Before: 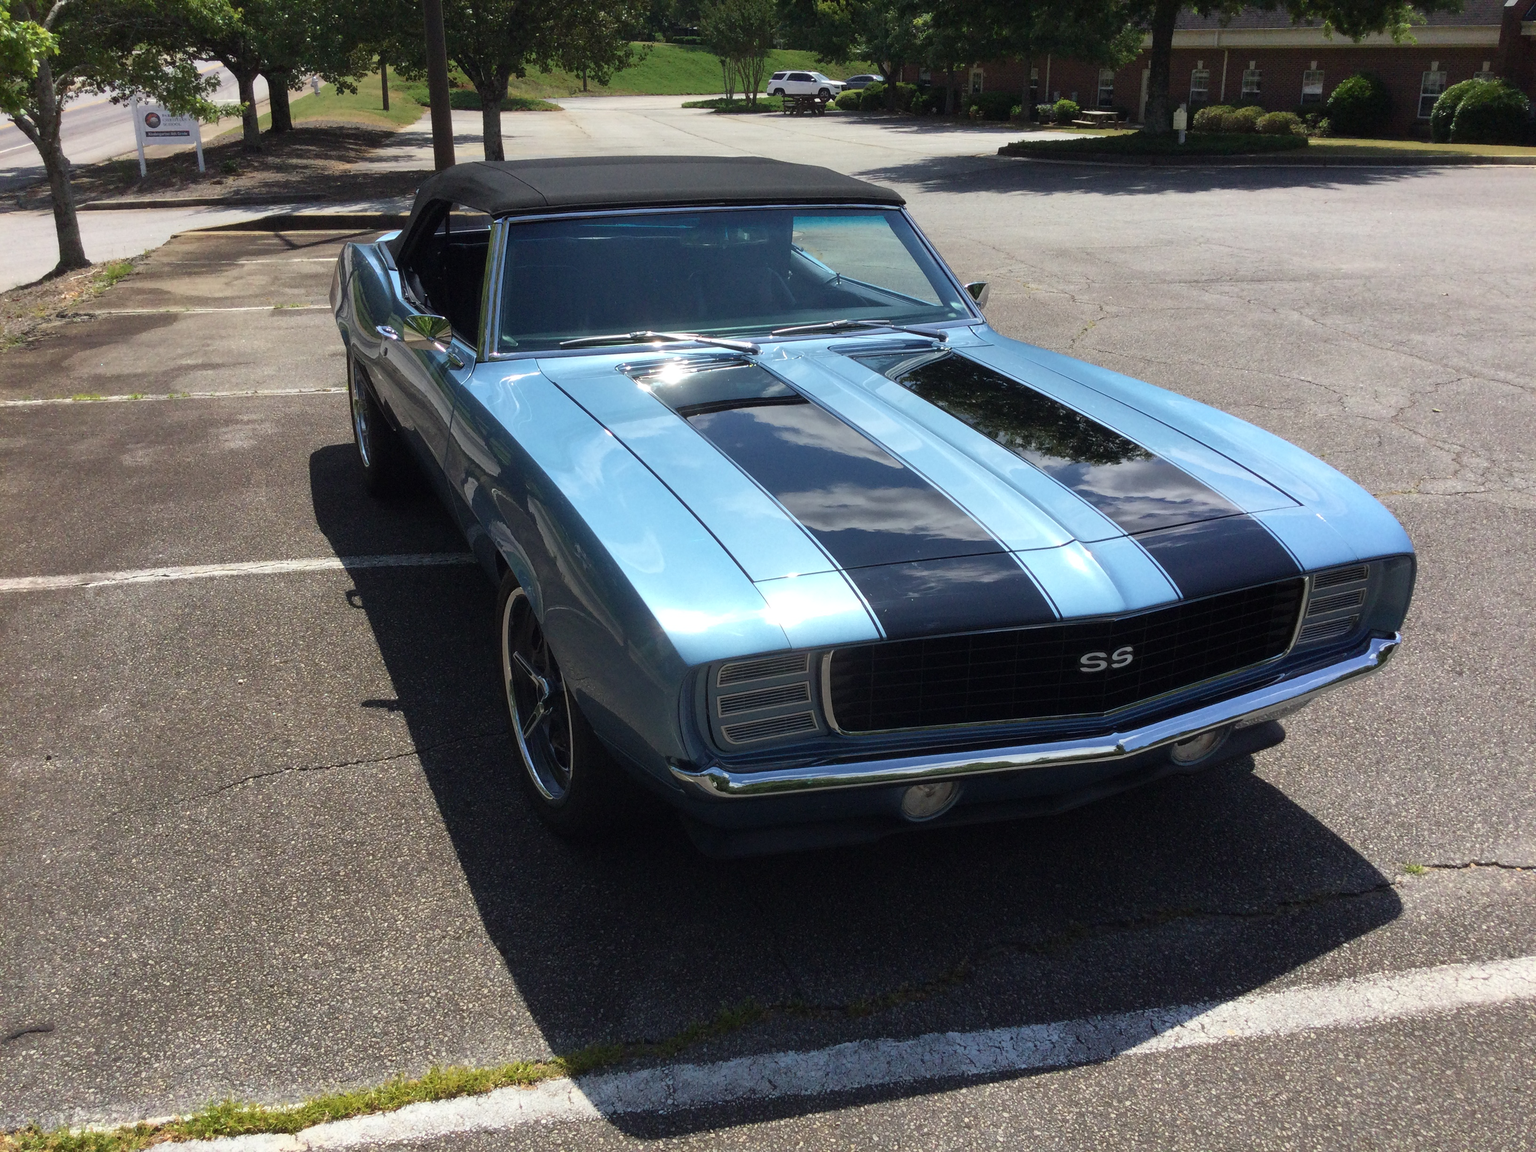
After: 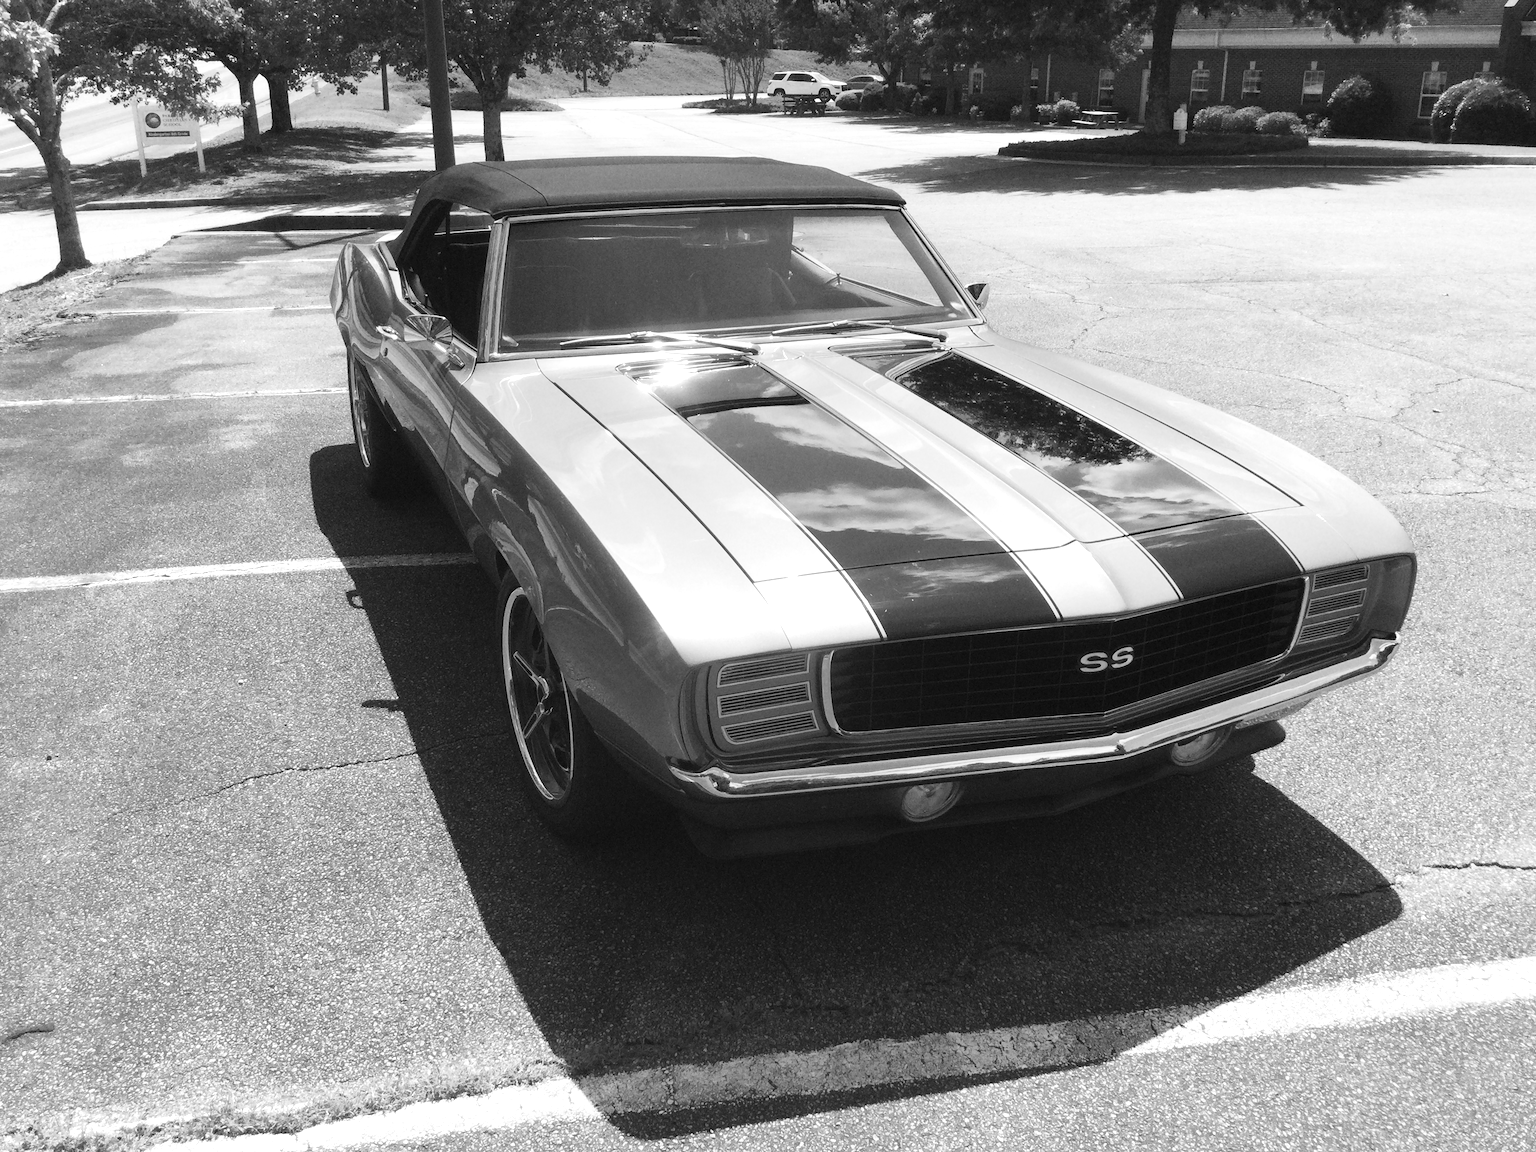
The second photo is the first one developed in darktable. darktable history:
contrast brightness saturation: contrast 0.2, brightness 0.16, saturation 0.22
monochrome: a 32, b 64, size 2.3
exposure: black level correction 0, exposure 0.7 EV, compensate exposure bias true, compensate highlight preservation false
